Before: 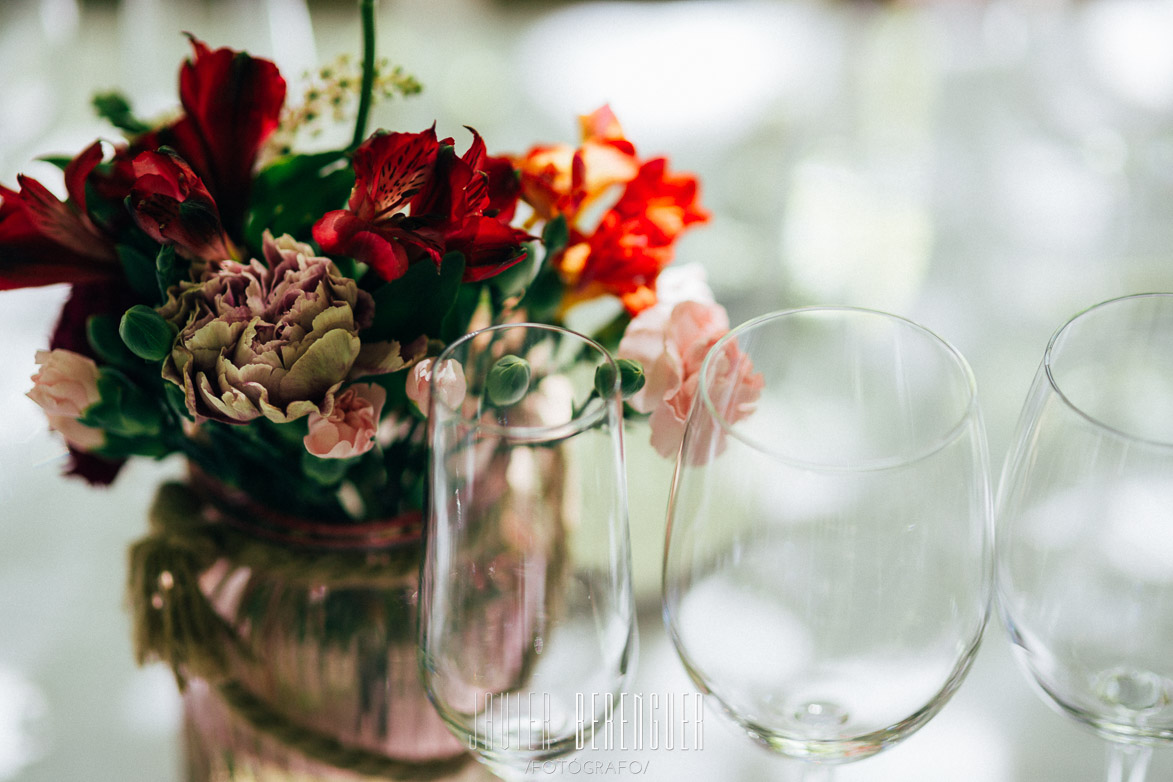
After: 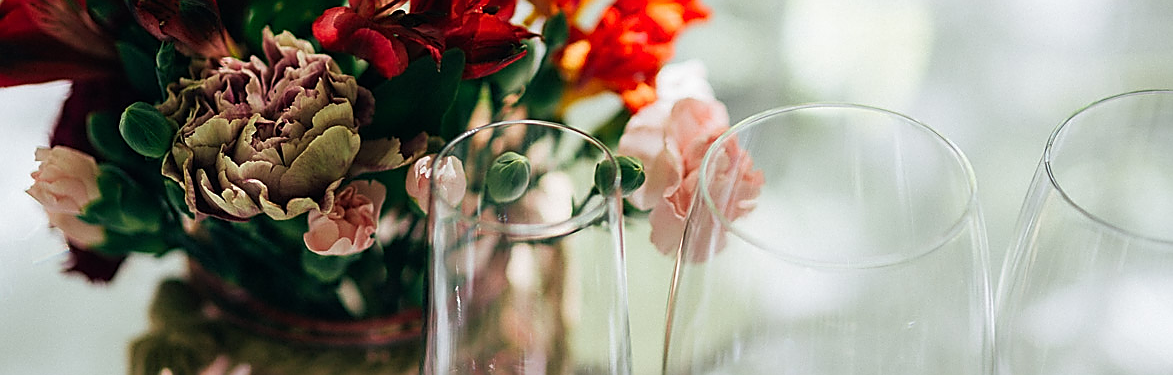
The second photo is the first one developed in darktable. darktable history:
sharpen: radius 1.417, amount 1.234, threshold 0.619
crop and rotate: top 26.001%, bottom 25.94%
